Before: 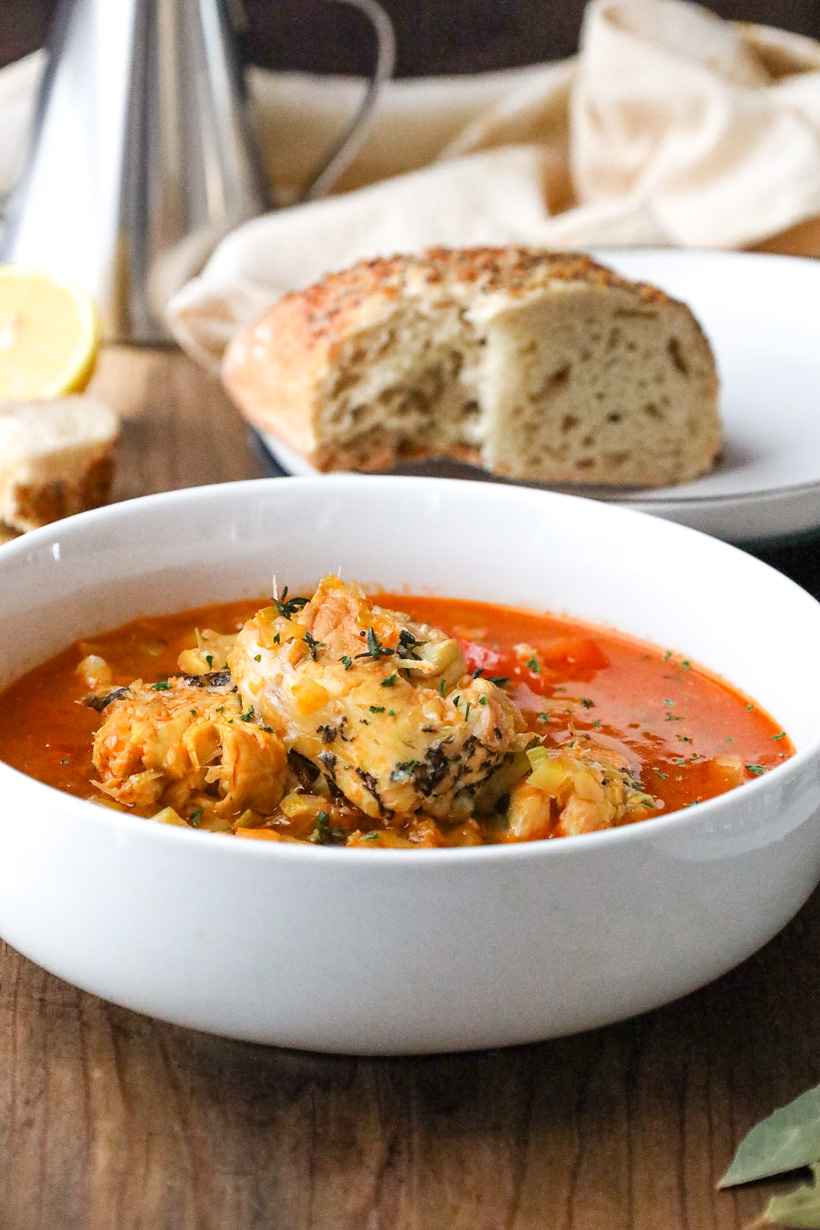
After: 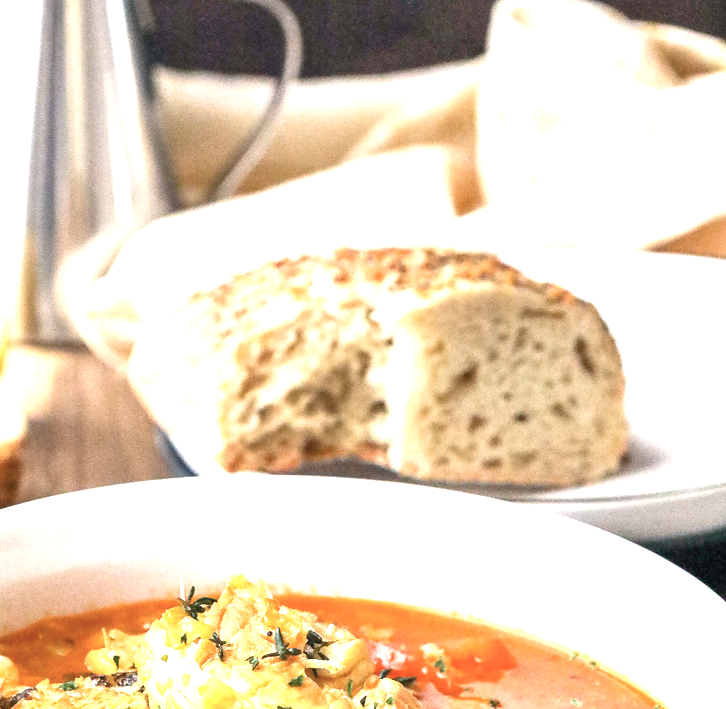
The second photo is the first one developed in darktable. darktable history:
exposure: black level correction 0, exposure 1.2 EV, compensate highlight preservation false
crop and rotate: left 11.388%, bottom 42.307%
color correction: highlights a* 2.8, highlights b* 5, shadows a* -2.5, shadows b* -4.87, saturation 0.772
